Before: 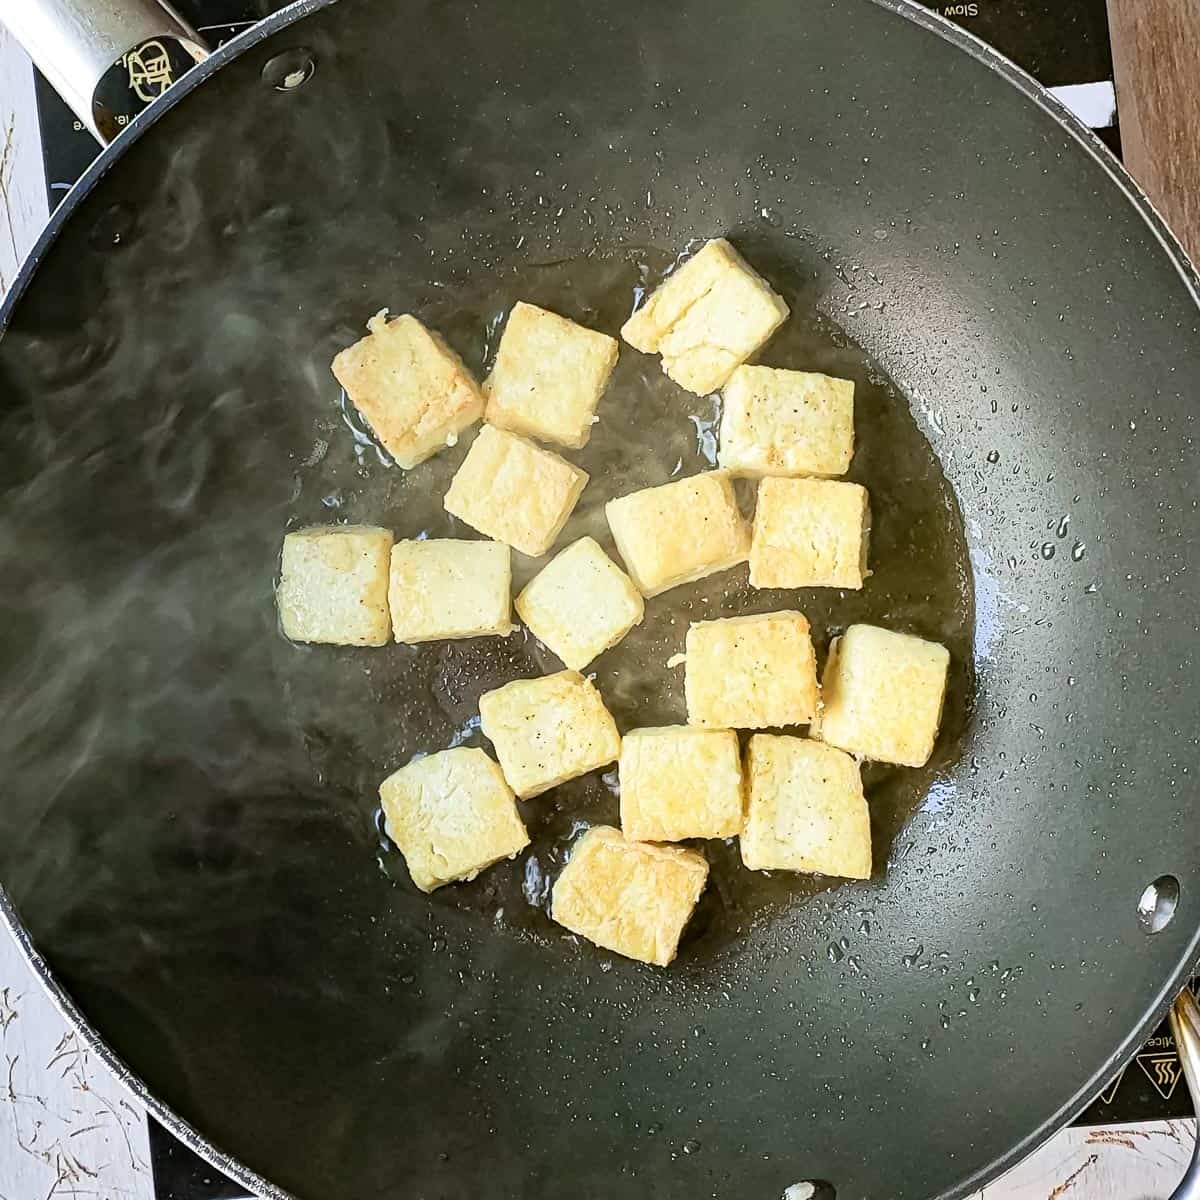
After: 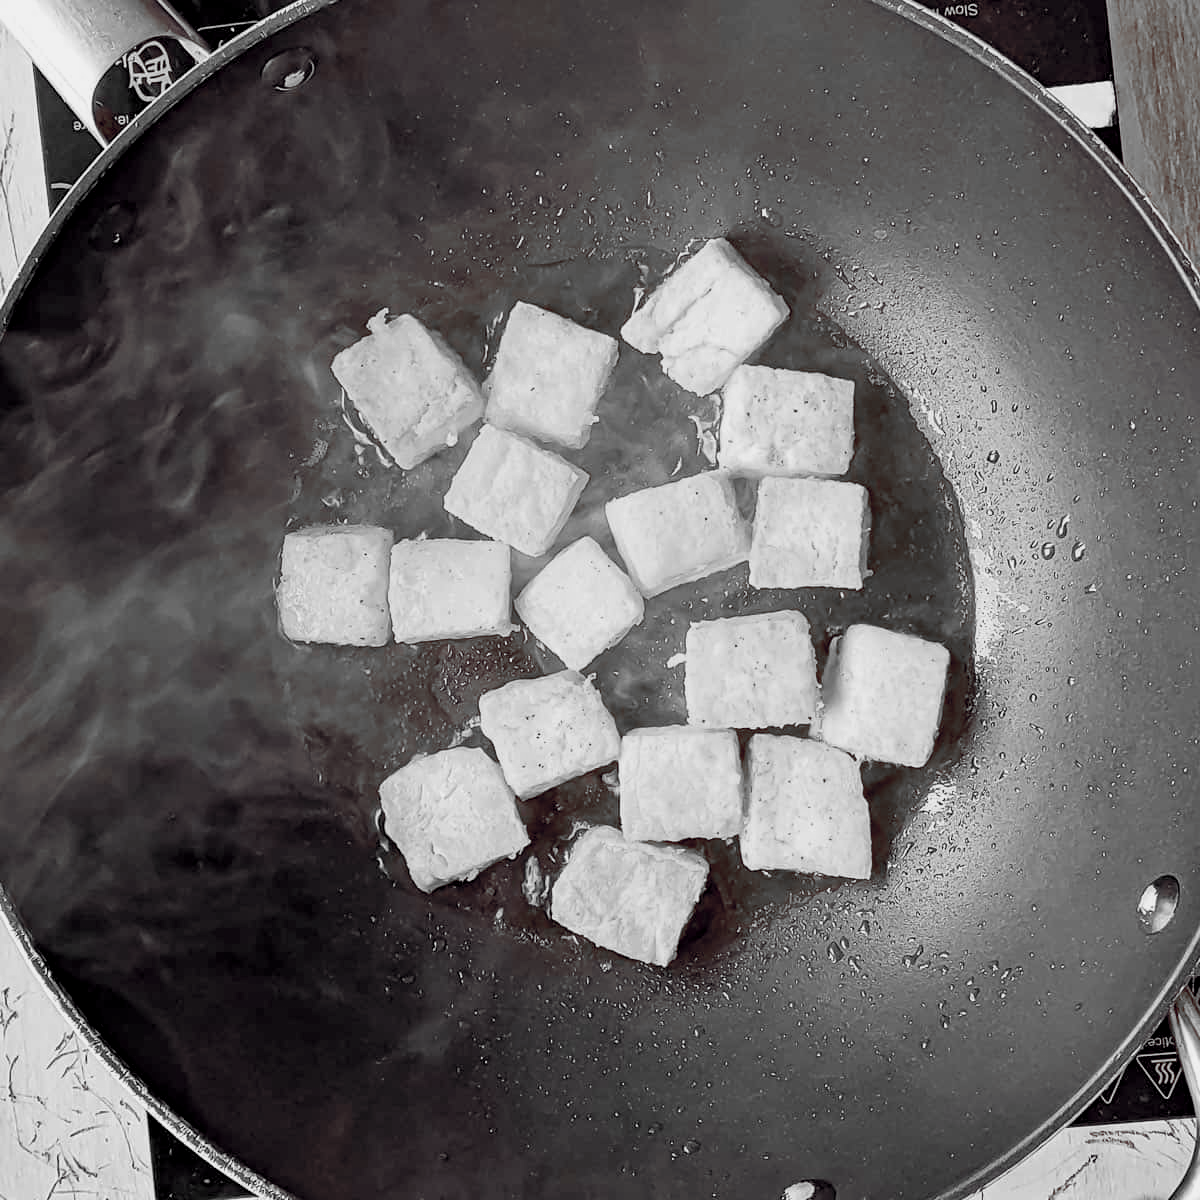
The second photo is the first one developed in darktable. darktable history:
exposure: black level correction 0.005, exposure 0.001 EV, compensate exposure bias true, compensate highlight preservation false
color zones: curves: ch0 [(0, 0.352) (0.143, 0.407) (0.286, 0.386) (0.429, 0.431) (0.571, 0.829) (0.714, 0.853) (0.857, 0.833) (1, 0.352)]; ch1 [(0, 0.604) (0.072, 0.726) (0.096, 0.608) (0.205, 0.007) (0.571, -0.006) (0.839, -0.013) (0.857, -0.012) (1, 0.604)]
color correction: highlights a* -20.25, highlights b* 20.22, shadows a* 19.77, shadows b* -20.14, saturation 0.41
